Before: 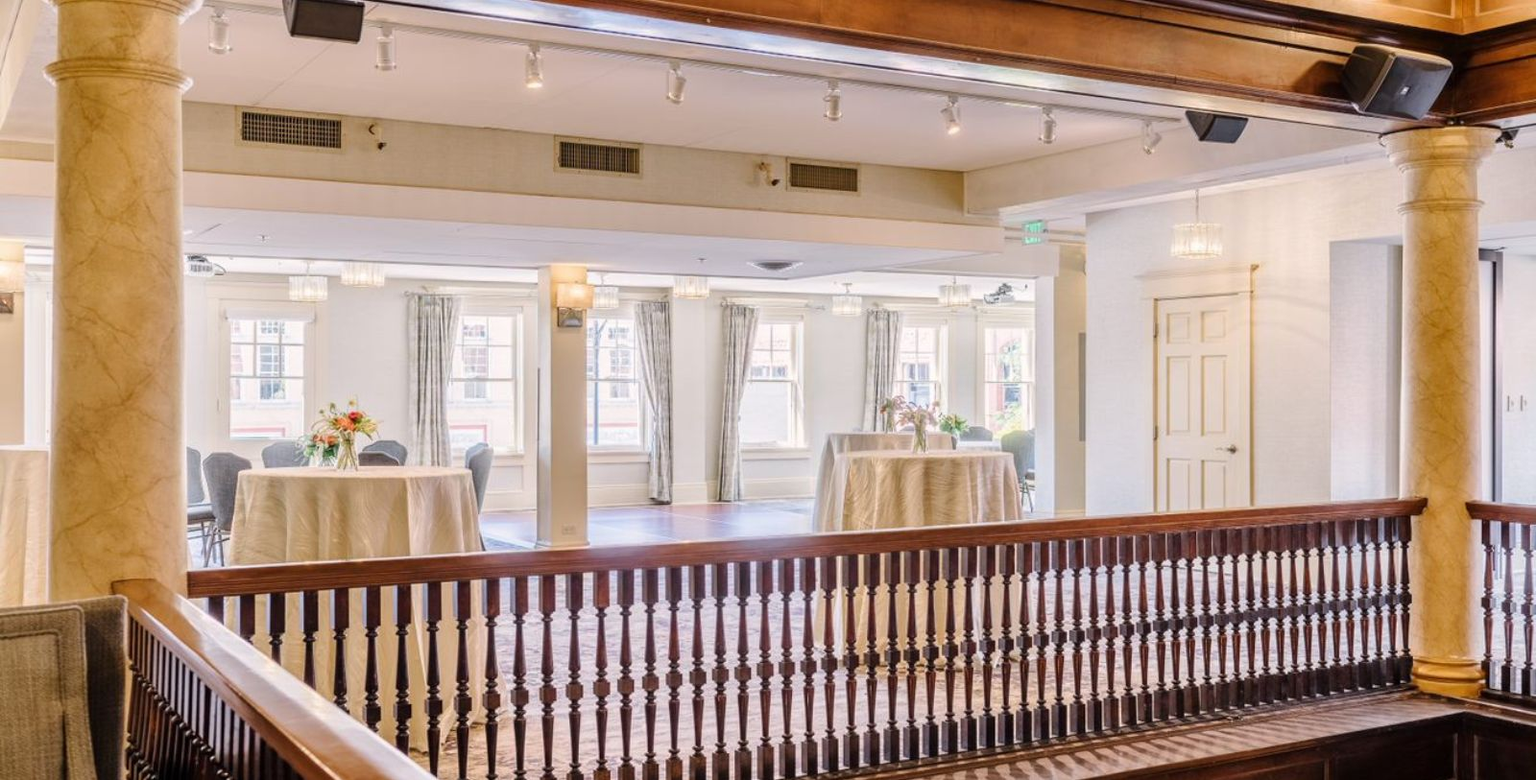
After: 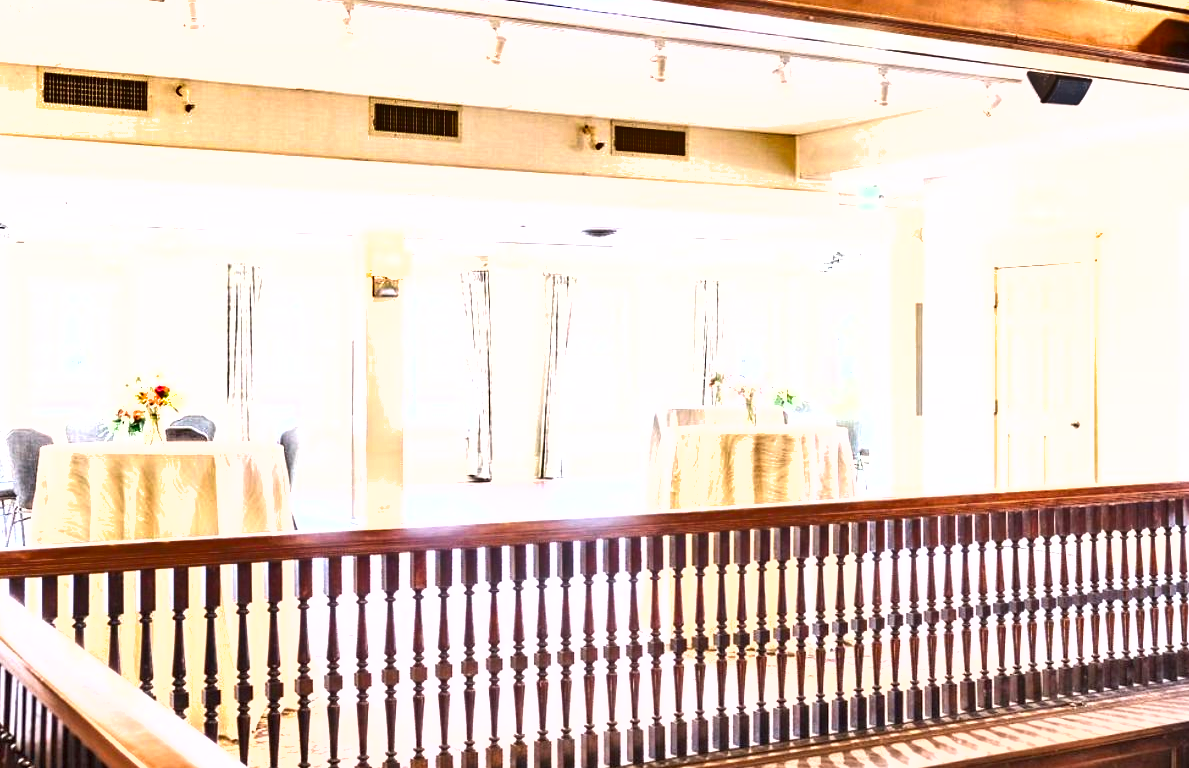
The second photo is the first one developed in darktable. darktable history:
shadows and highlights: low approximation 0.01, soften with gaussian
crop and rotate: left 13.028%, top 5.417%, right 12.62%
exposure: black level correction 0, exposure 1.502 EV, compensate highlight preservation false
